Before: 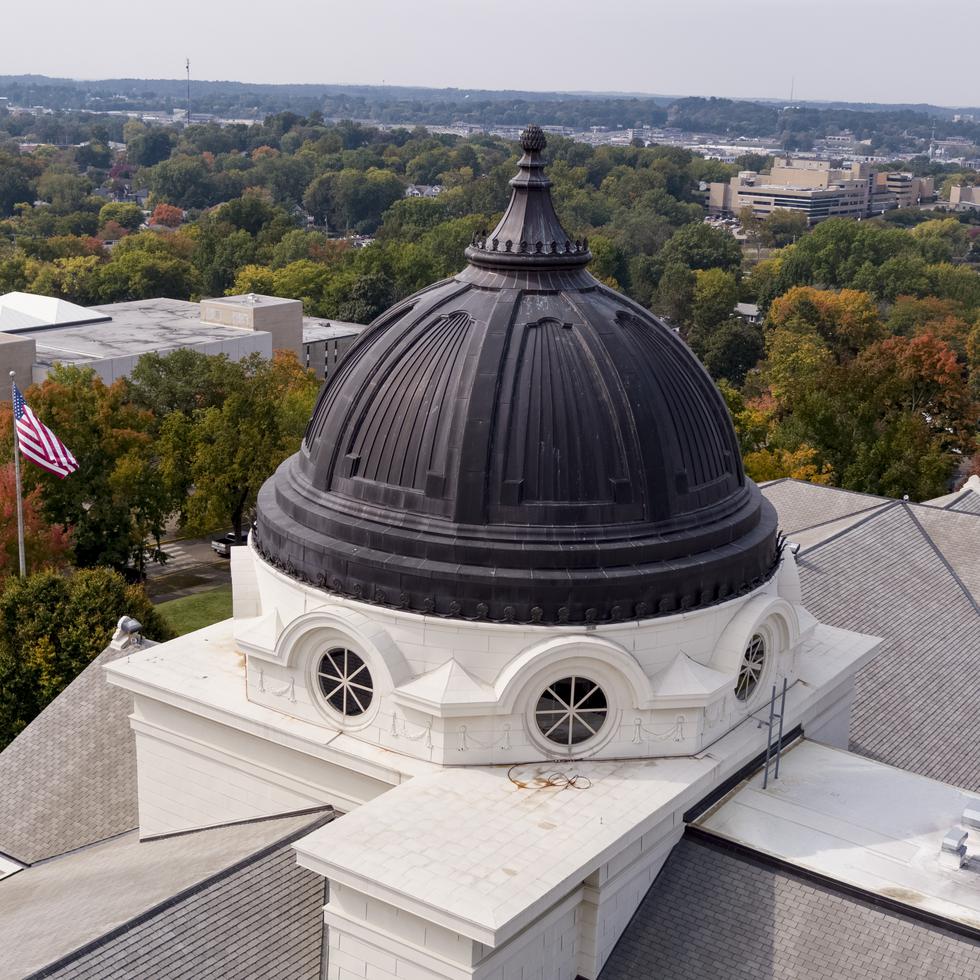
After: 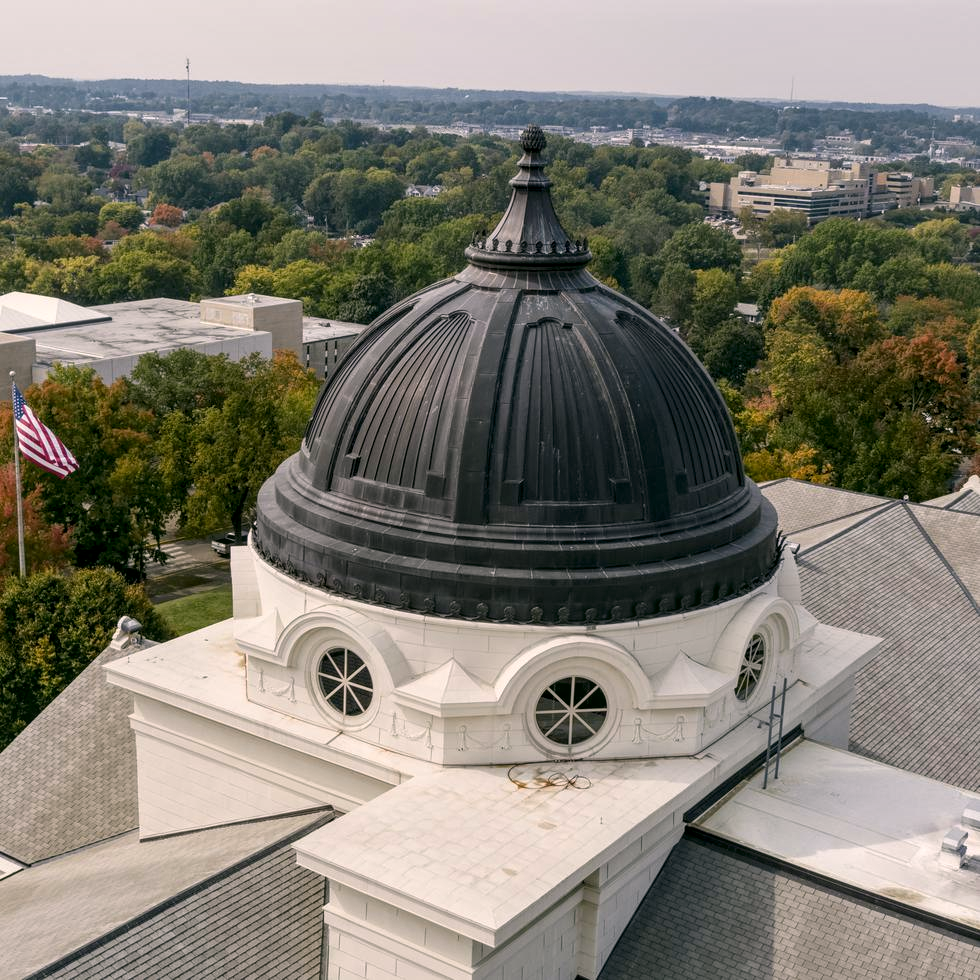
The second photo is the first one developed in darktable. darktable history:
color correction: highlights a* 4.42, highlights b* 4.95, shadows a* -8.31, shadows b* 4.64
local contrast: on, module defaults
